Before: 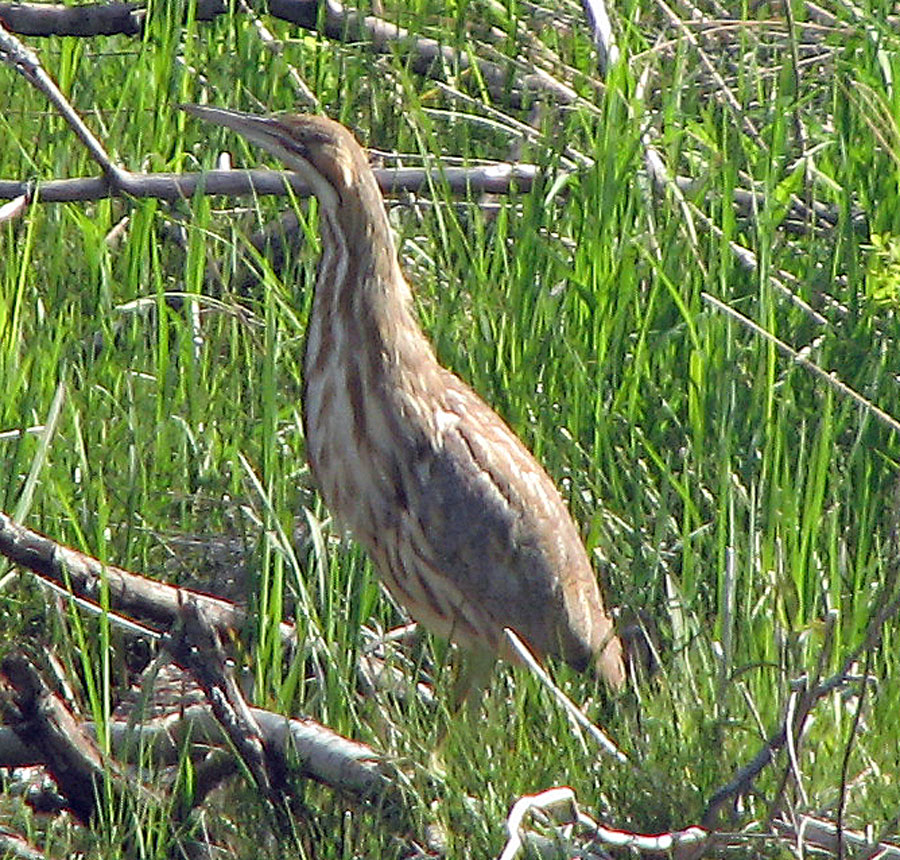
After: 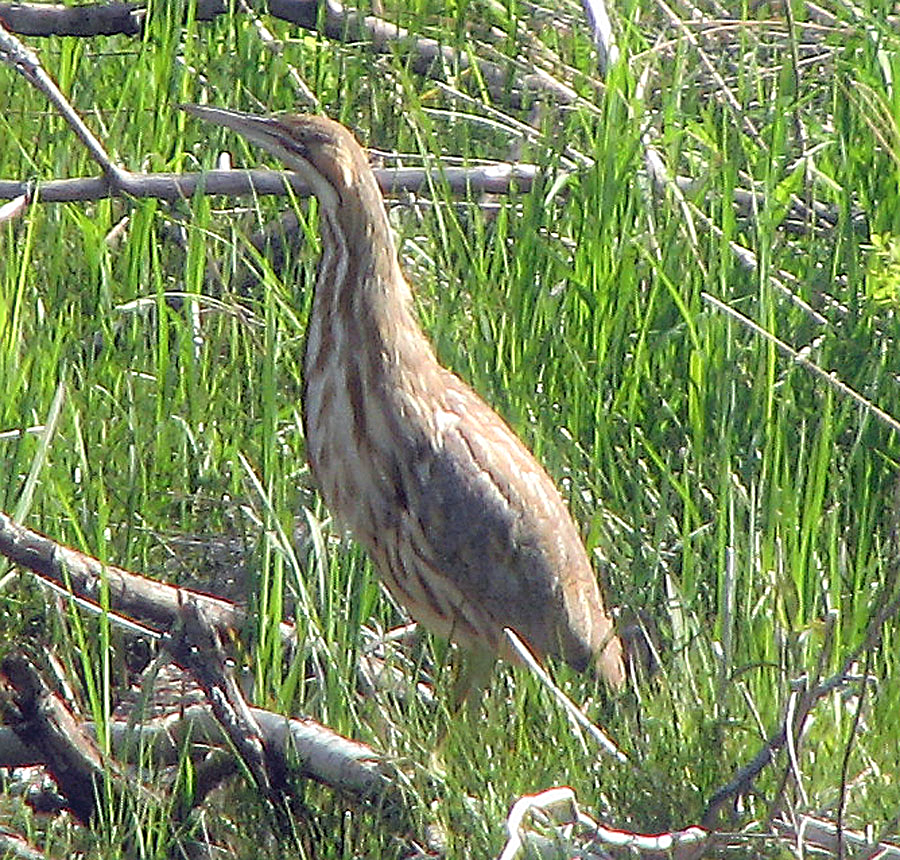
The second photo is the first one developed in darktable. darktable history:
bloom: size 5%, threshold 95%, strength 15%
sharpen: on, module defaults
